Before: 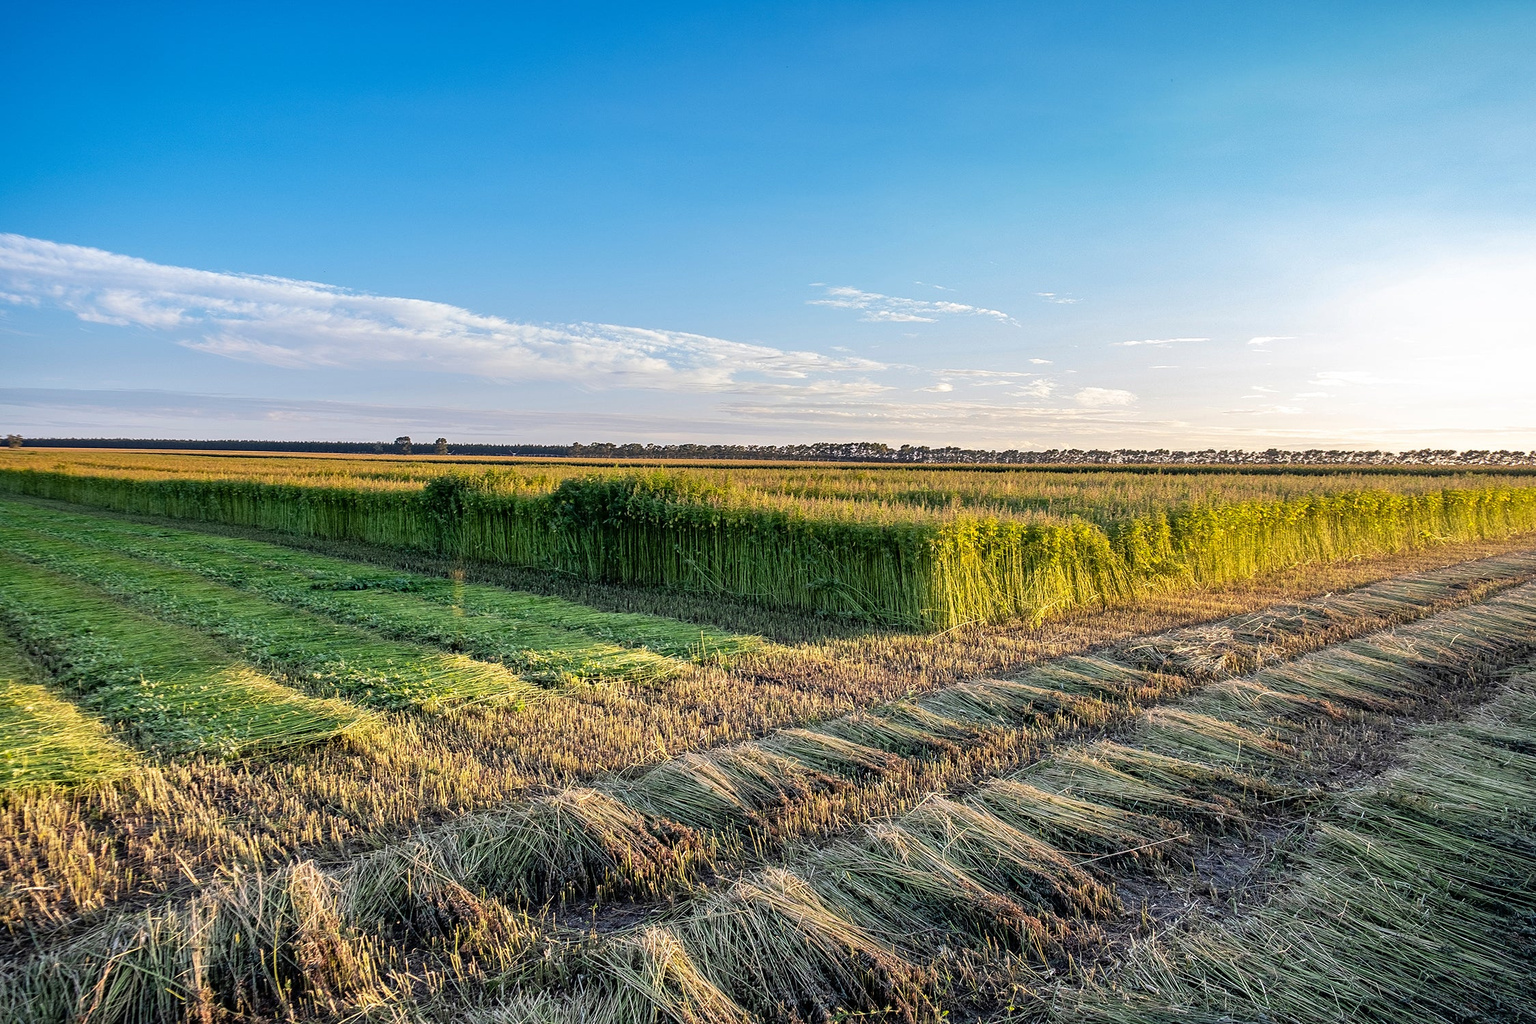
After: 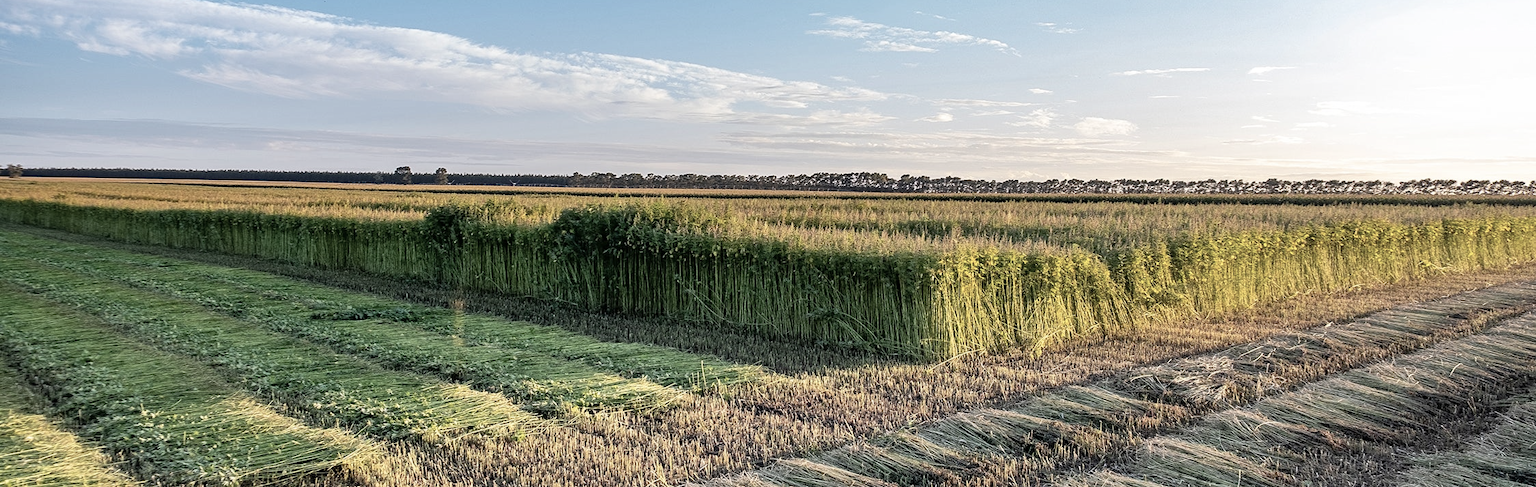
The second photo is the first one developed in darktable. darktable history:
contrast brightness saturation: contrast 0.095, saturation -0.374
crop and rotate: top 26.429%, bottom 25.921%
